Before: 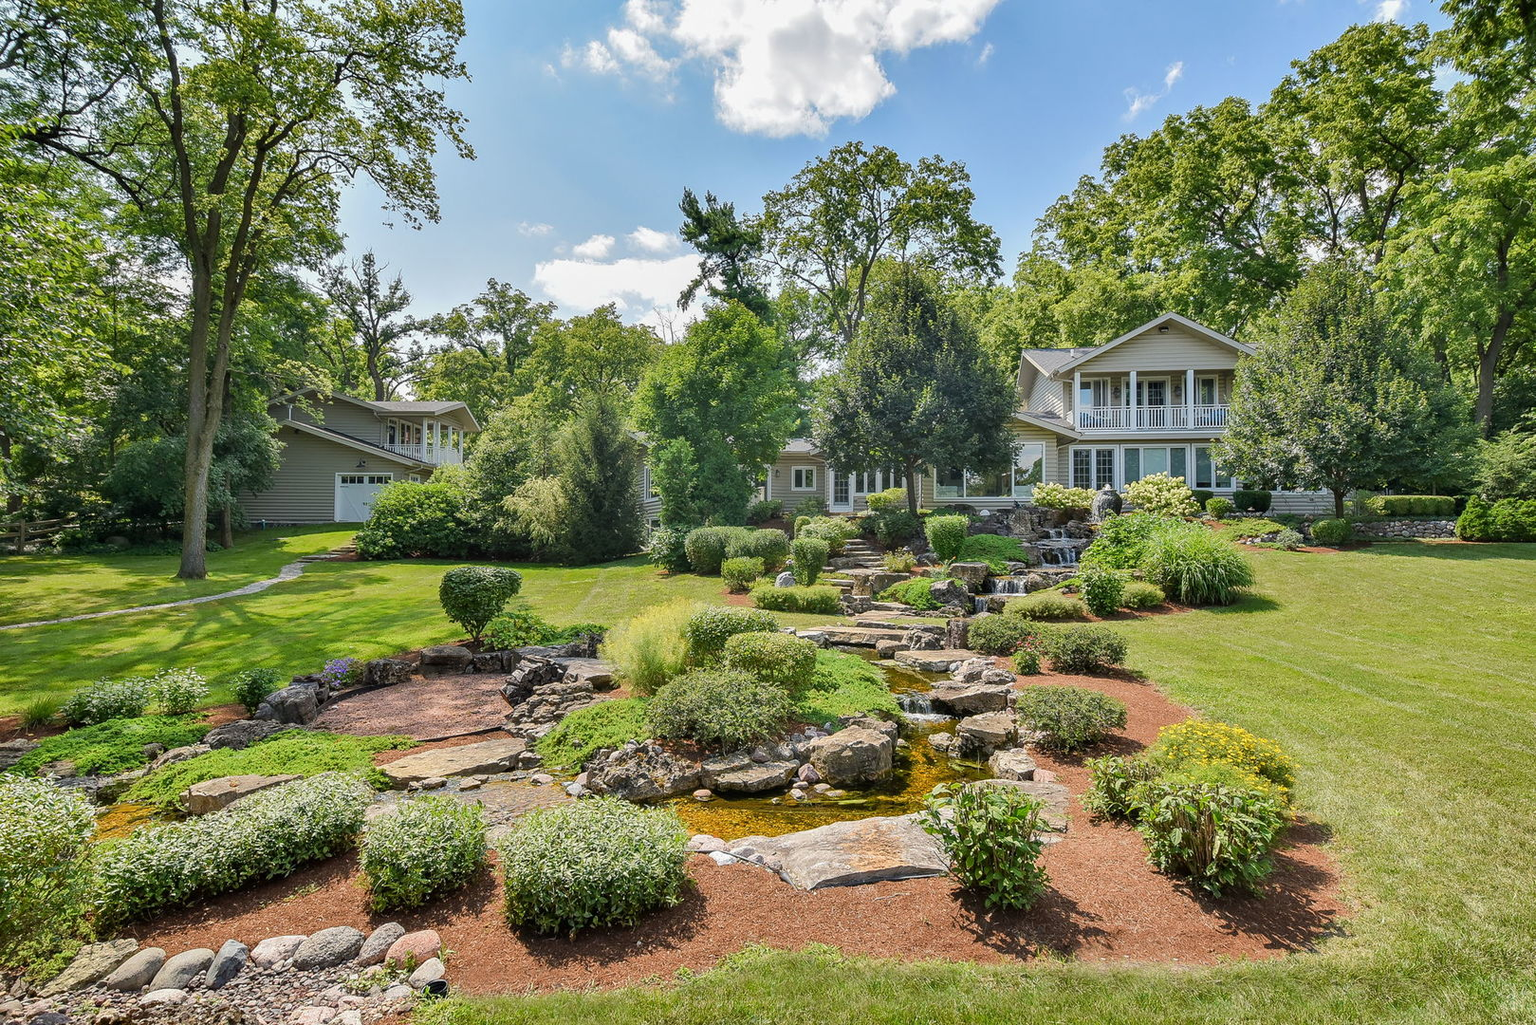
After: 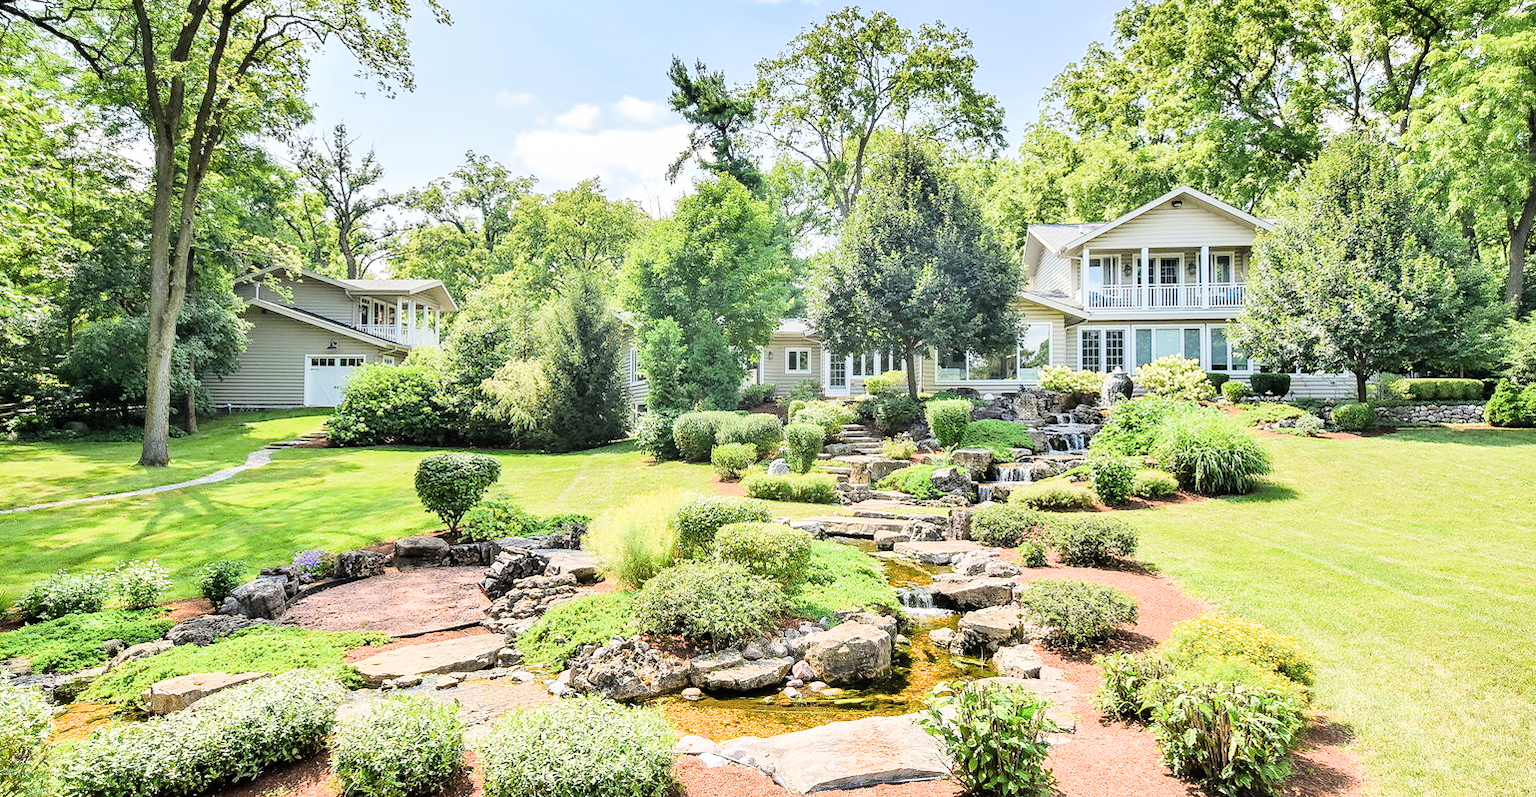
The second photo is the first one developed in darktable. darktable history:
crop and rotate: left 2.991%, top 13.302%, right 1.981%, bottom 12.636%
filmic rgb: black relative exposure -7.65 EV, white relative exposure 4.56 EV, hardness 3.61
tone equalizer: -8 EV -0.75 EV, -7 EV -0.7 EV, -6 EV -0.6 EV, -5 EV -0.4 EV, -3 EV 0.4 EV, -2 EV 0.6 EV, -1 EV 0.7 EV, +0 EV 0.75 EV, edges refinement/feathering 500, mask exposure compensation -1.57 EV, preserve details no
exposure: black level correction -0.002, exposure 1.35 EV, compensate highlight preservation false
